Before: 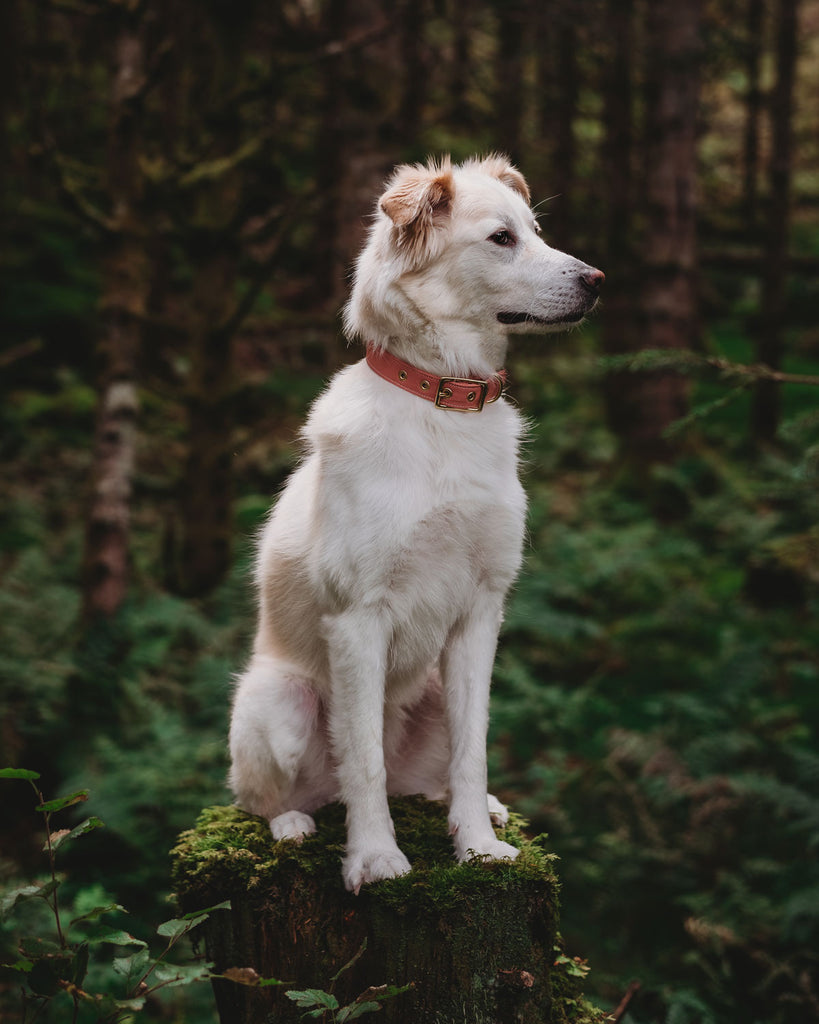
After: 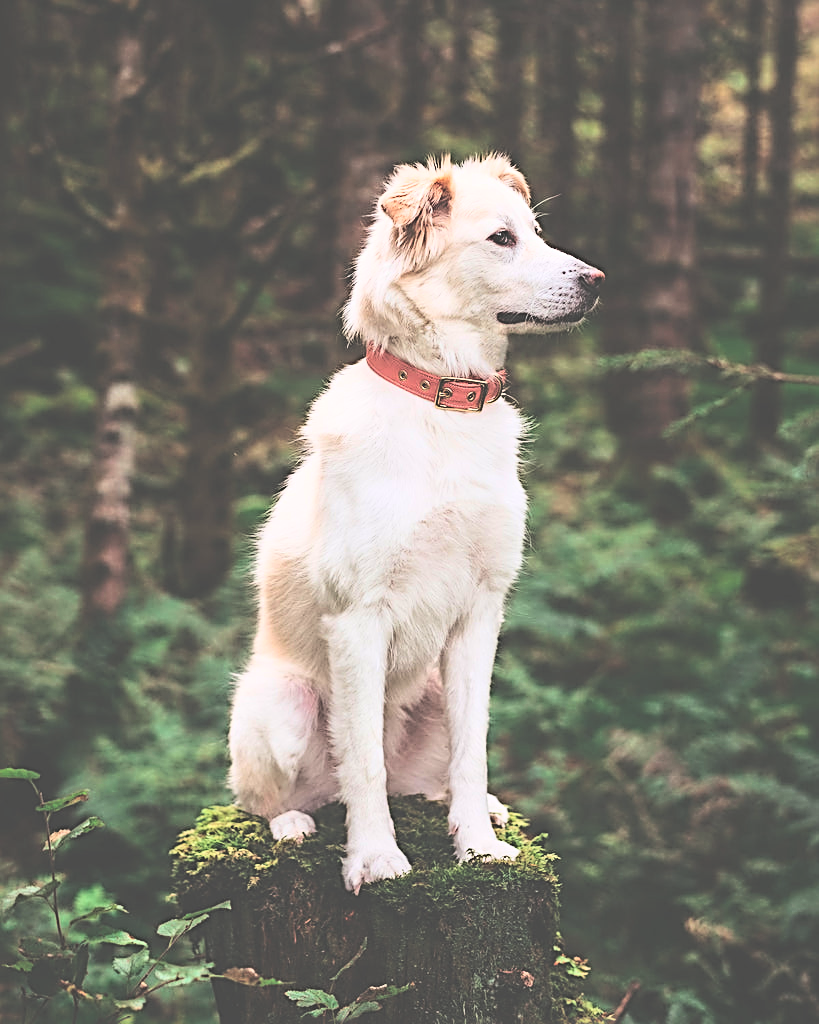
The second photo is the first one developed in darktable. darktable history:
sharpen: radius 2.792, amount 0.731
exposure: black level correction -0.043, exposure 0.061 EV, compensate exposure bias true, compensate highlight preservation false
base curve: curves: ch0 [(0, 0) (0.028, 0.03) (0.121, 0.232) (0.46, 0.748) (0.859, 0.968) (1, 1)]
contrast brightness saturation: contrast 0.225, brightness 0.099, saturation 0.289
